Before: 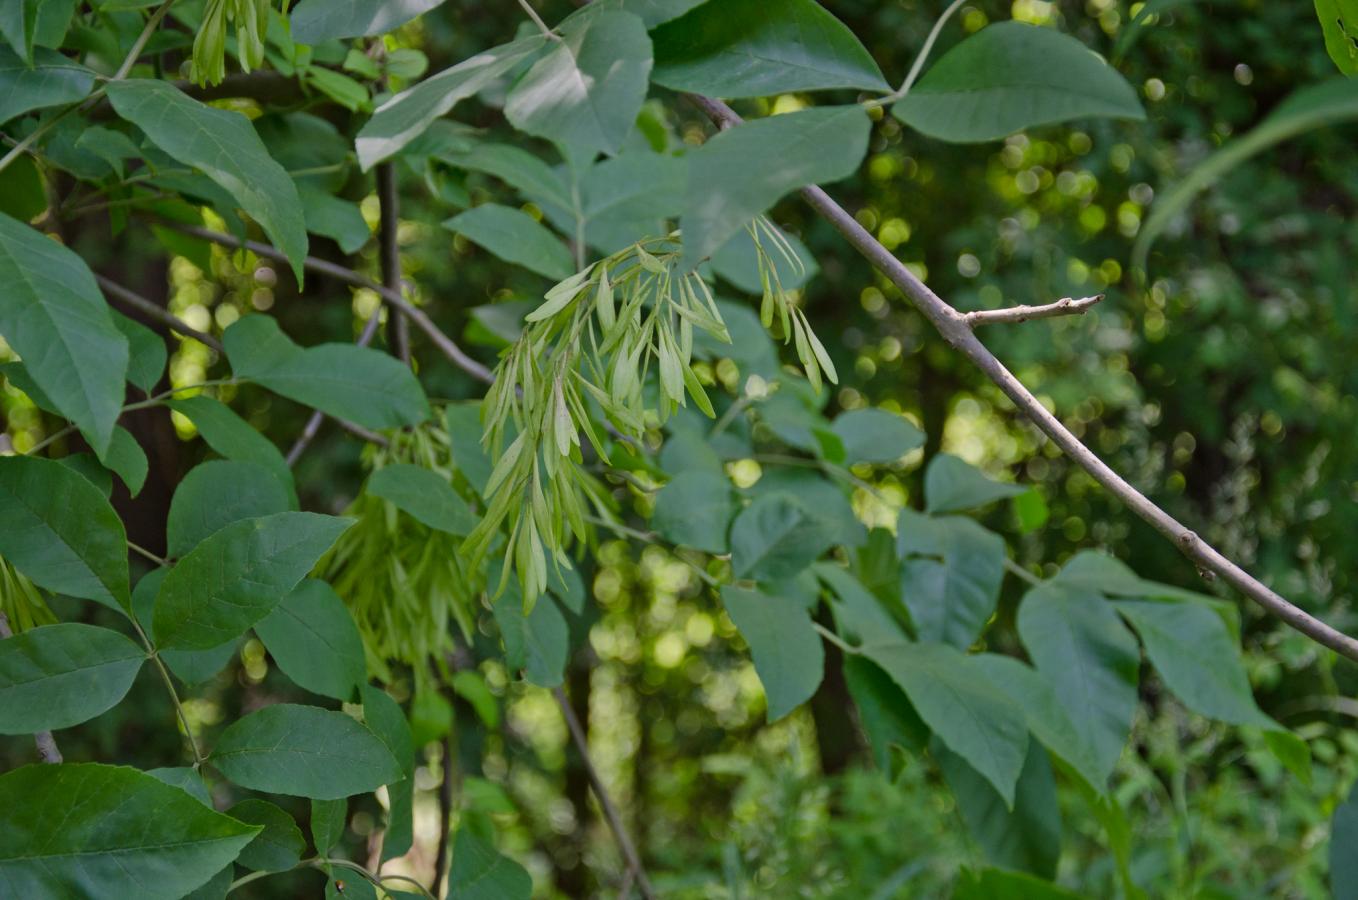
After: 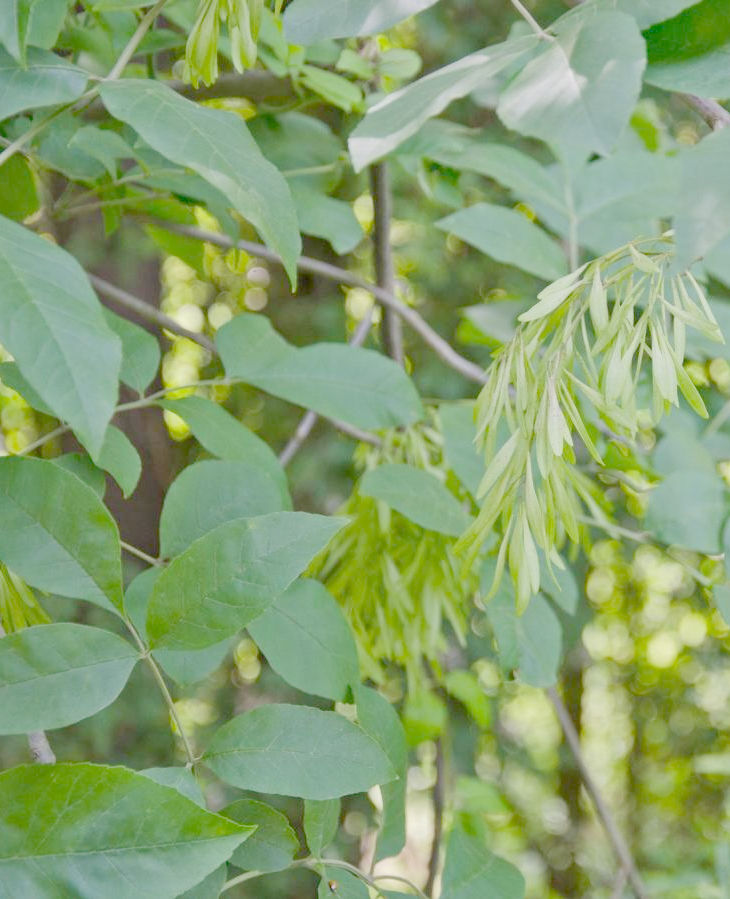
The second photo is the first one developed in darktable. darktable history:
crop: left 0.587%, right 45.588%, bottom 0.086%
